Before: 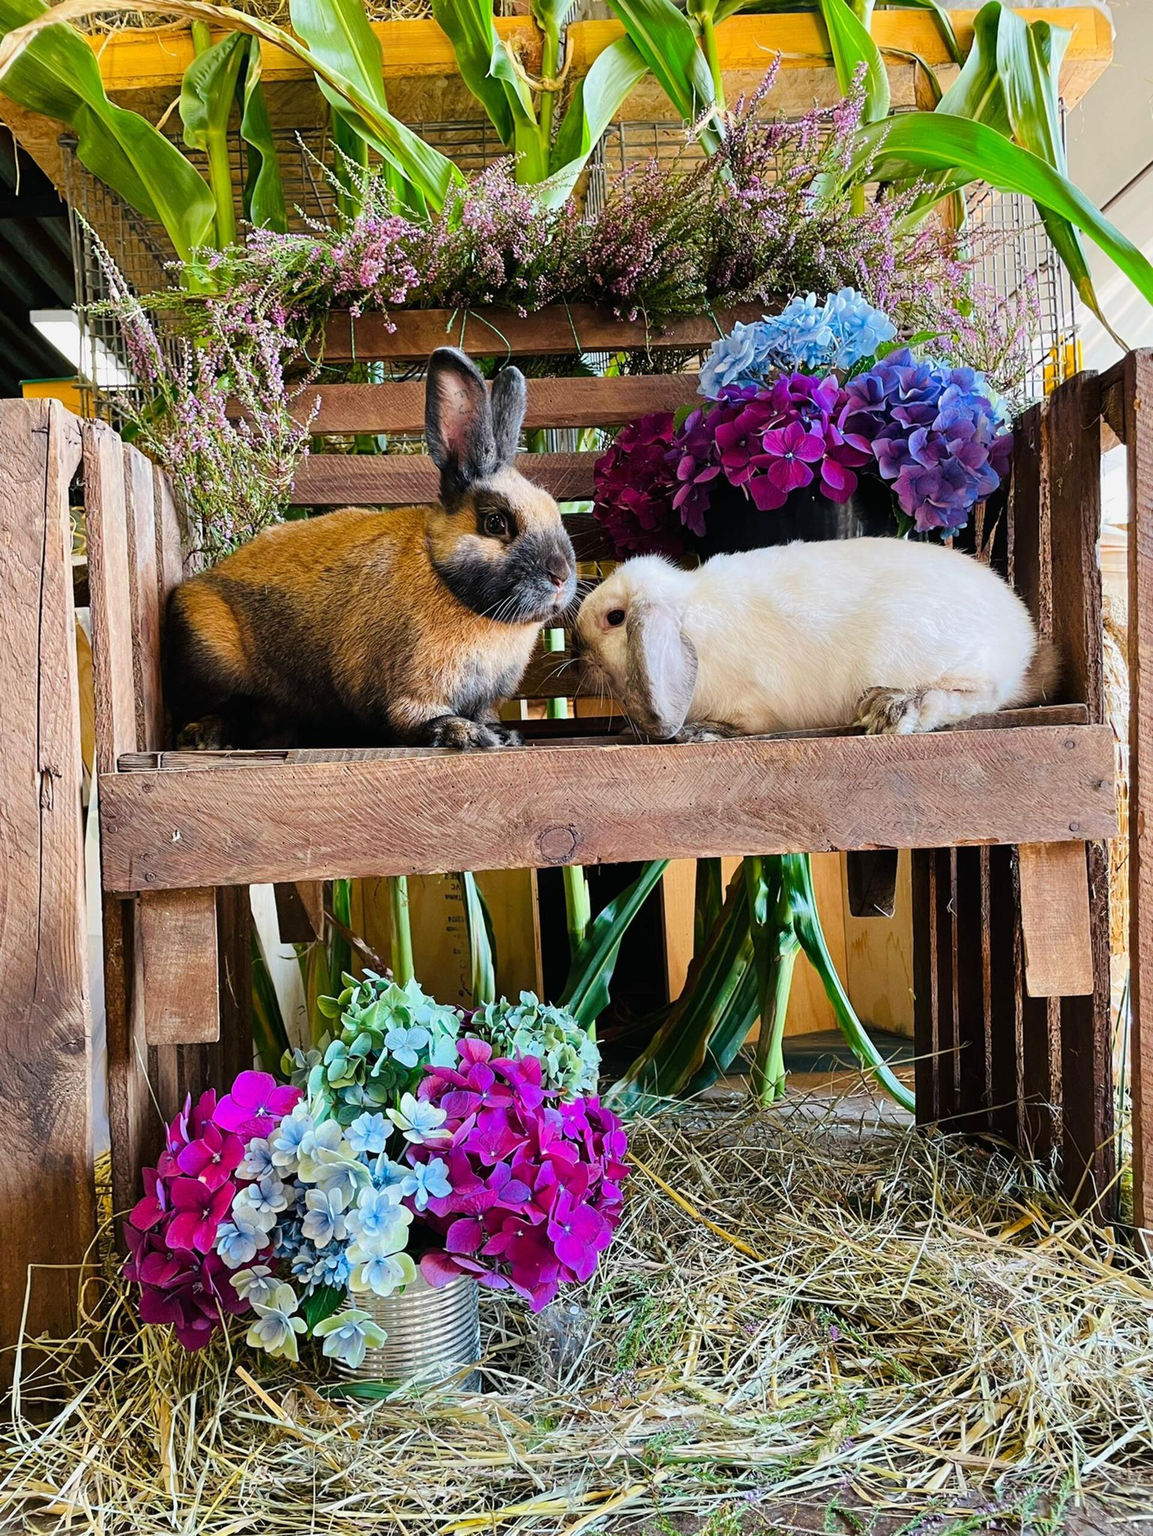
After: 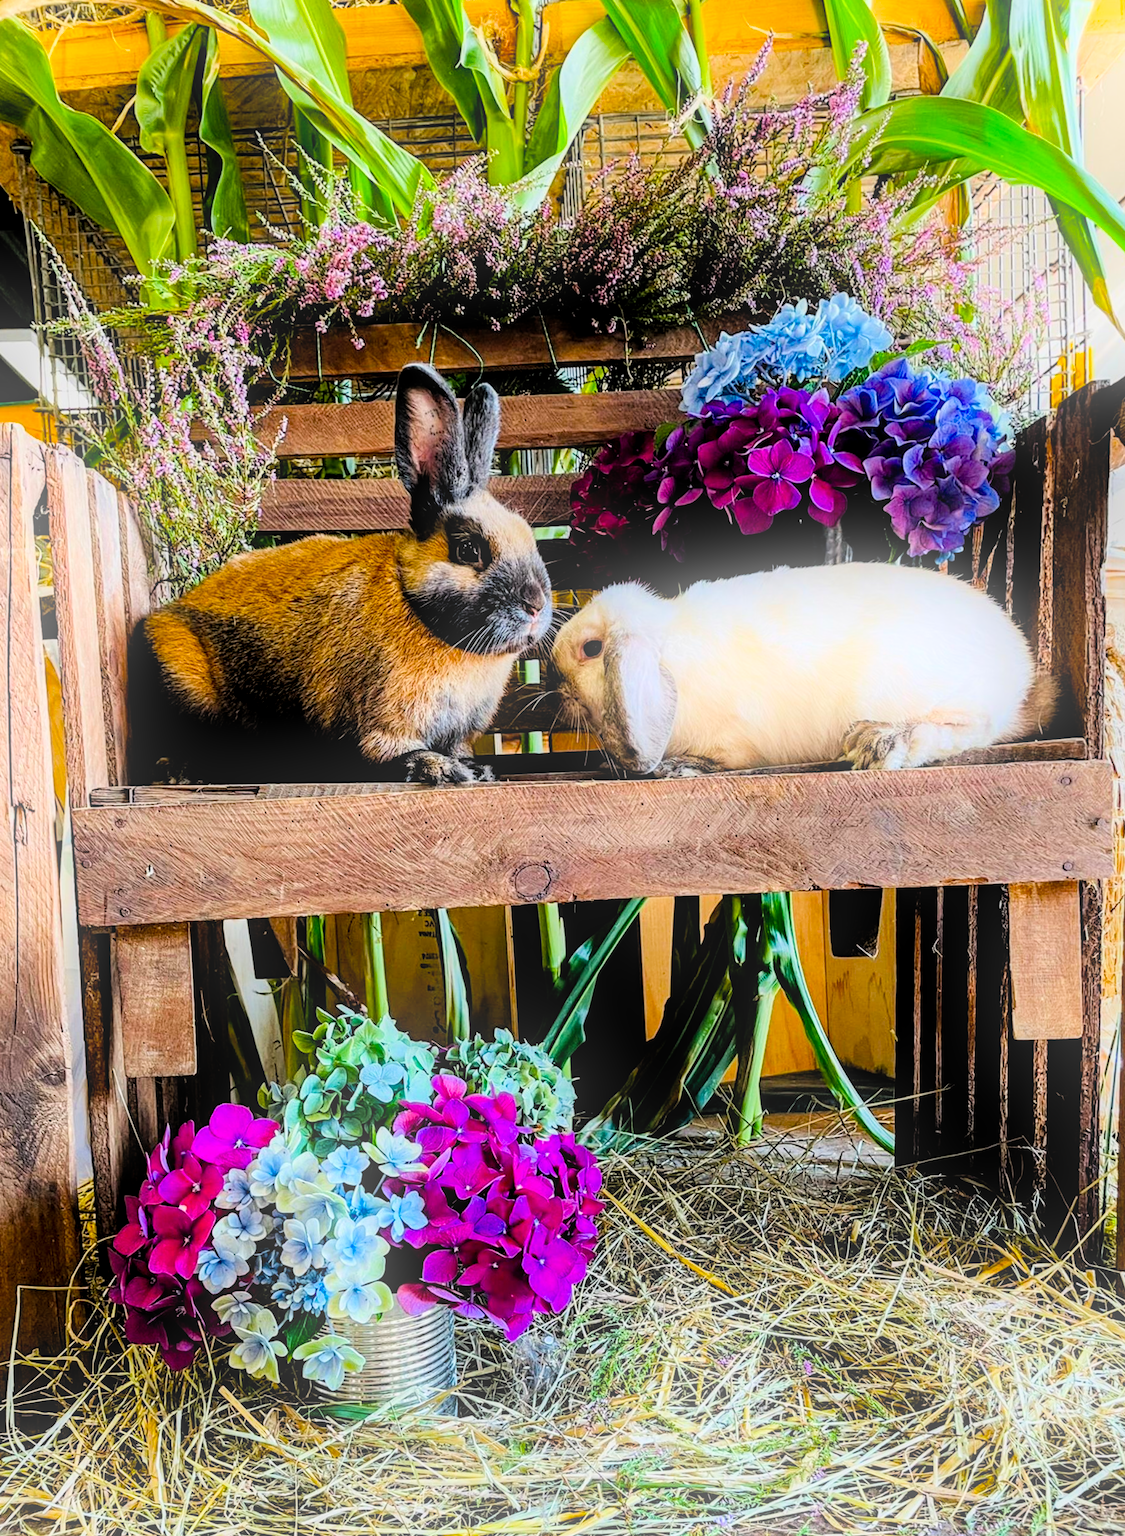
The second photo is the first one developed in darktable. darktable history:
local contrast: highlights 40%, shadows 60%, detail 136%, midtone range 0.514
bloom: on, module defaults
filmic rgb: black relative exposure -7.6 EV, white relative exposure 4.64 EV, threshold 3 EV, target black luminance 0%, hardness 3.55, latitude 50.51%, contrast 1.033, highlights saturation mix 10%, shadows ↔ highlights balance -0.198%, color science v4 (2020), enable highlight reconstruction true
tone equalizer: -8 EV -0.417 EV, -7 EV -0.389 EV, -6 EV -0.333 EV, -5 EV -0.222 EV, -3 EV 0.222 EV, -2 EV 0.333 EV, -1 EV 0.389 EV, +0 EV 0.417 EV, edges refinement/feathering 500, mask exposure compensation -1.57 EV, preserve details no
rotate and perspective: rotation 0.074°, lens shift (vertical) 0.096, lens shift (horizontal) -0.041, crop left 0.043, crop right 0.952, crop top 0.024, crop bottom 0.979
